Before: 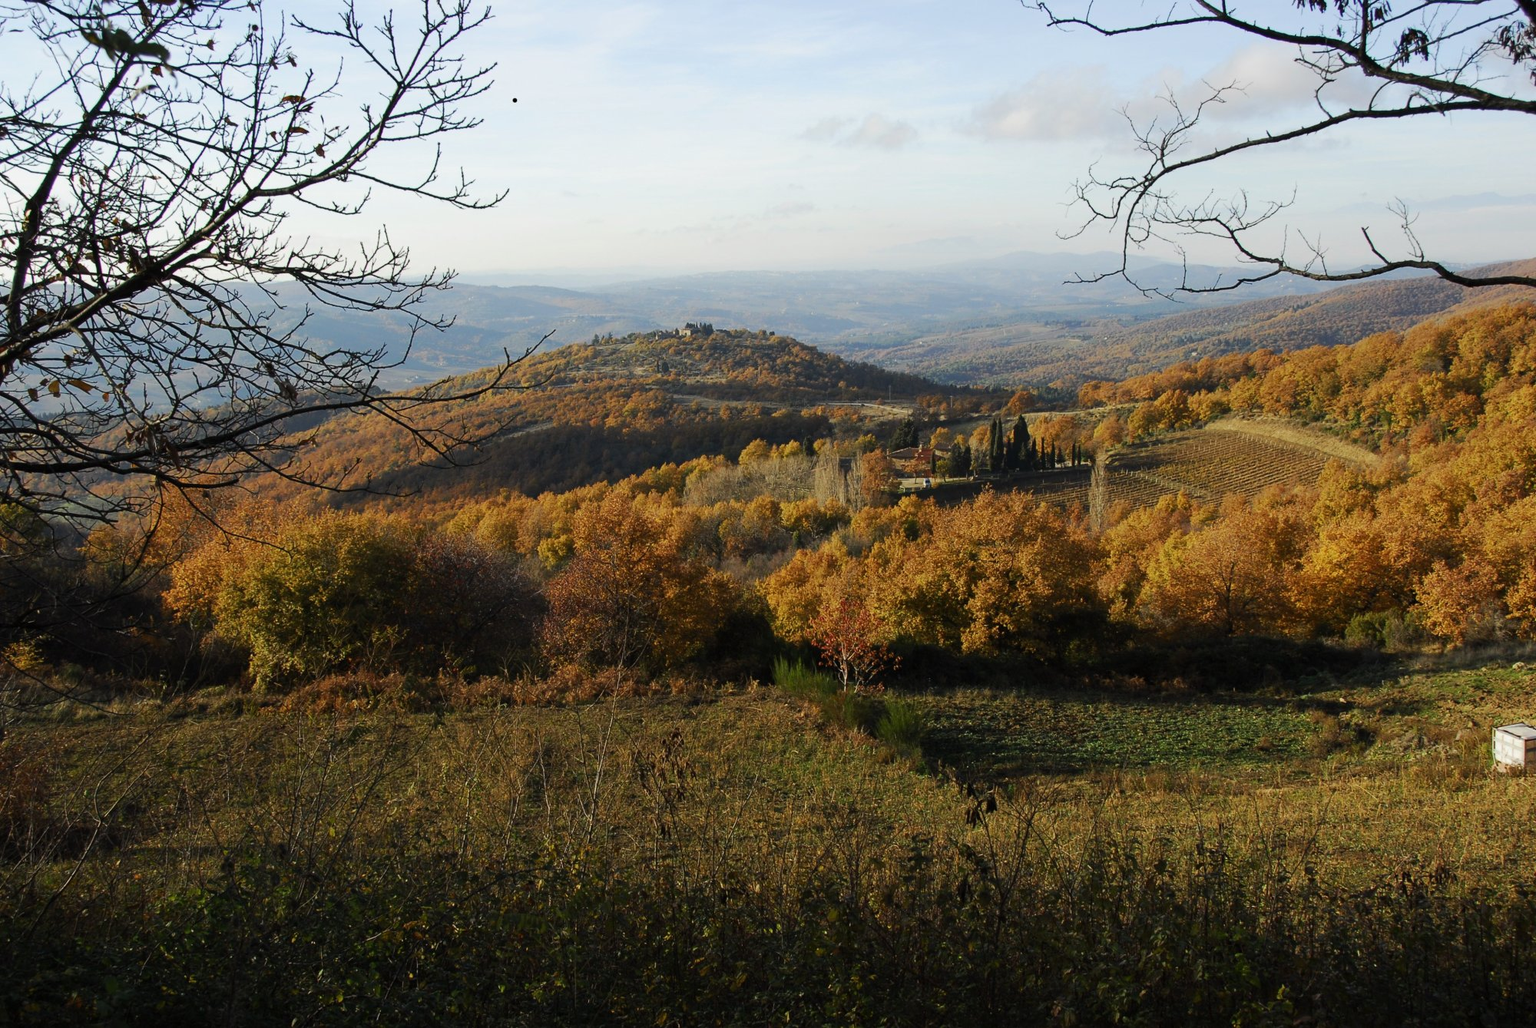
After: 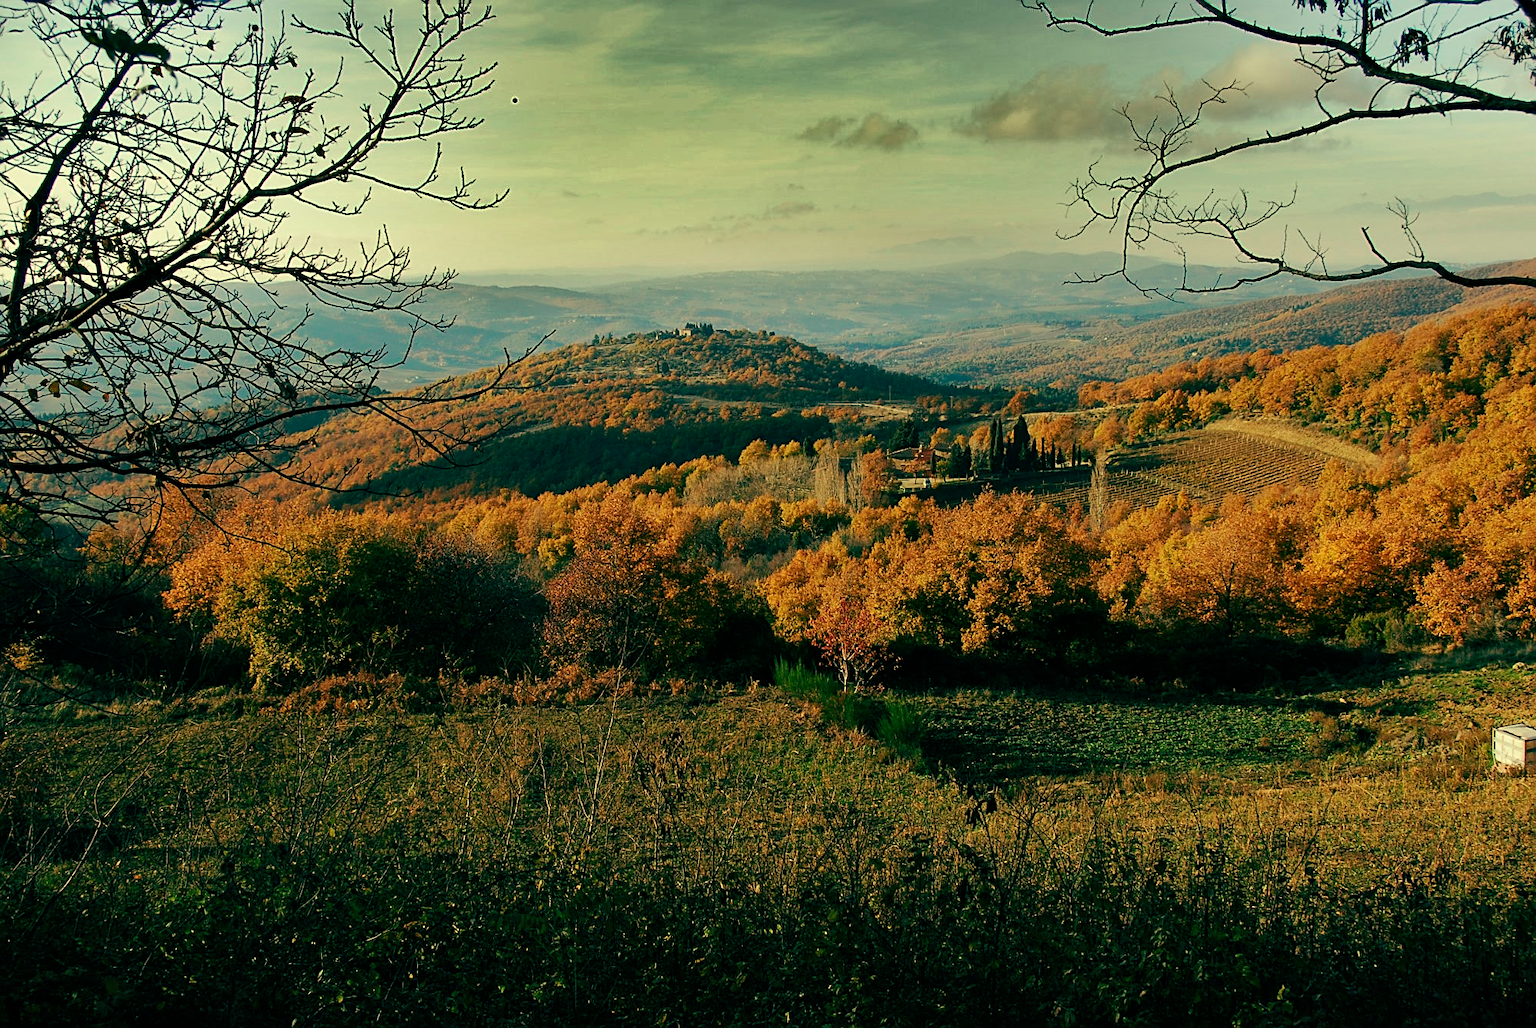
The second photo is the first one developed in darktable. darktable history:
sharpen: on, module defaults
shadows and highlights: shadows 20.91, highlights -82.73, soften with gaussian
color balance: mode lift, gamma, gain (sRGB), lift [1, 0.69, 1, 1], gamma [1, 1.482, 1, 1], gain [1, 1, 1, 0.802]
